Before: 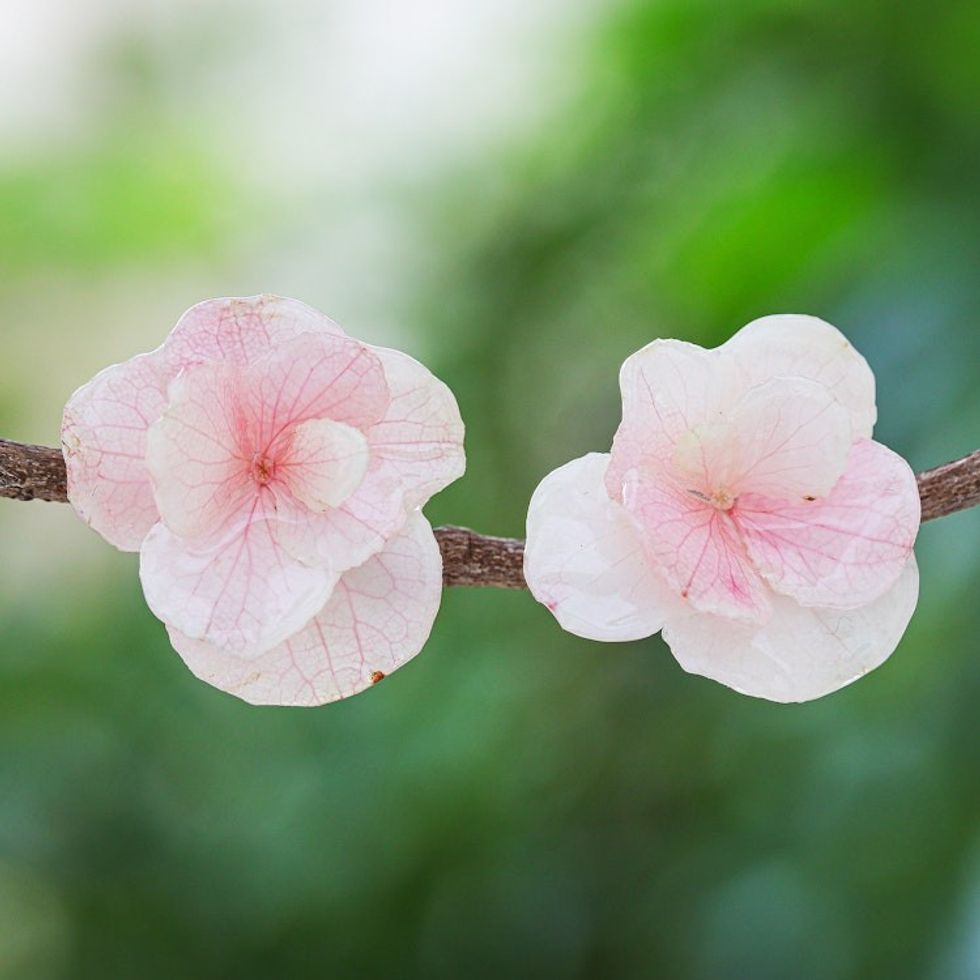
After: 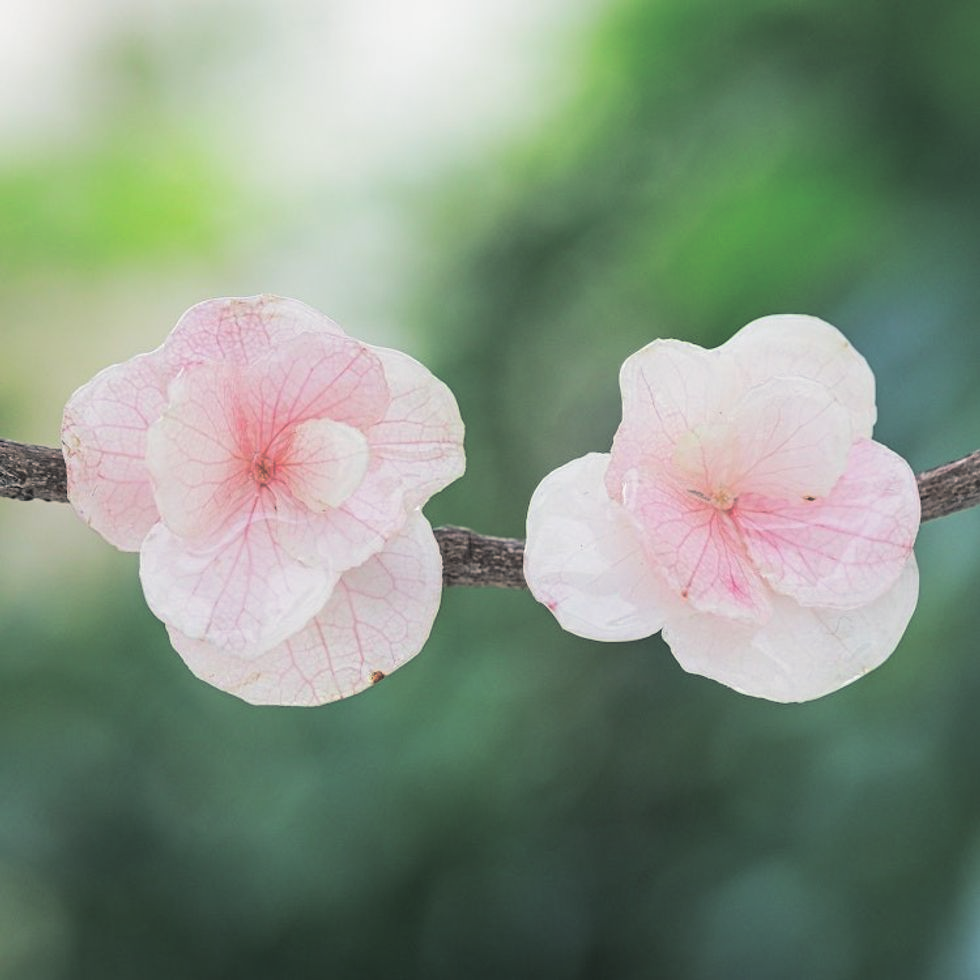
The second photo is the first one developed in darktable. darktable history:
contrast equalizer: octaves 7, y [[0.6 ×6], [0.55 ×6], [0 ×6], [0 ×6], [0 ×6]], mix -0.2
split-toning: shadows › hue 201.6°, shadows › saturation 0.16, highlights › hue 50.4°, highlights › saturation 0.2, balance -49.9
